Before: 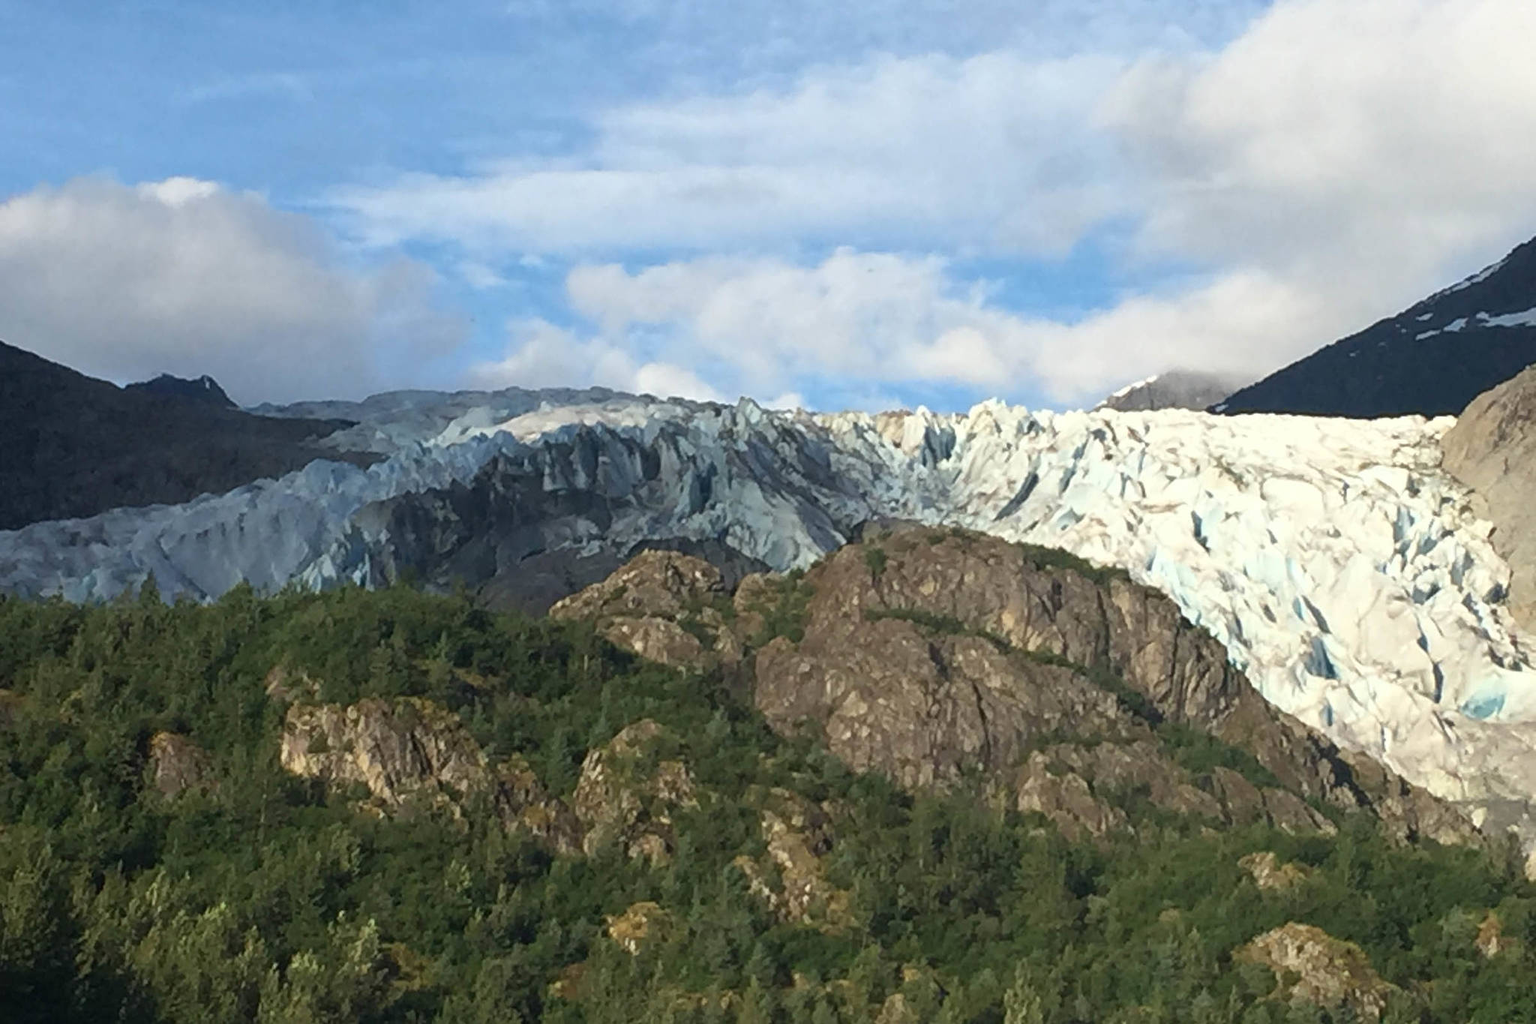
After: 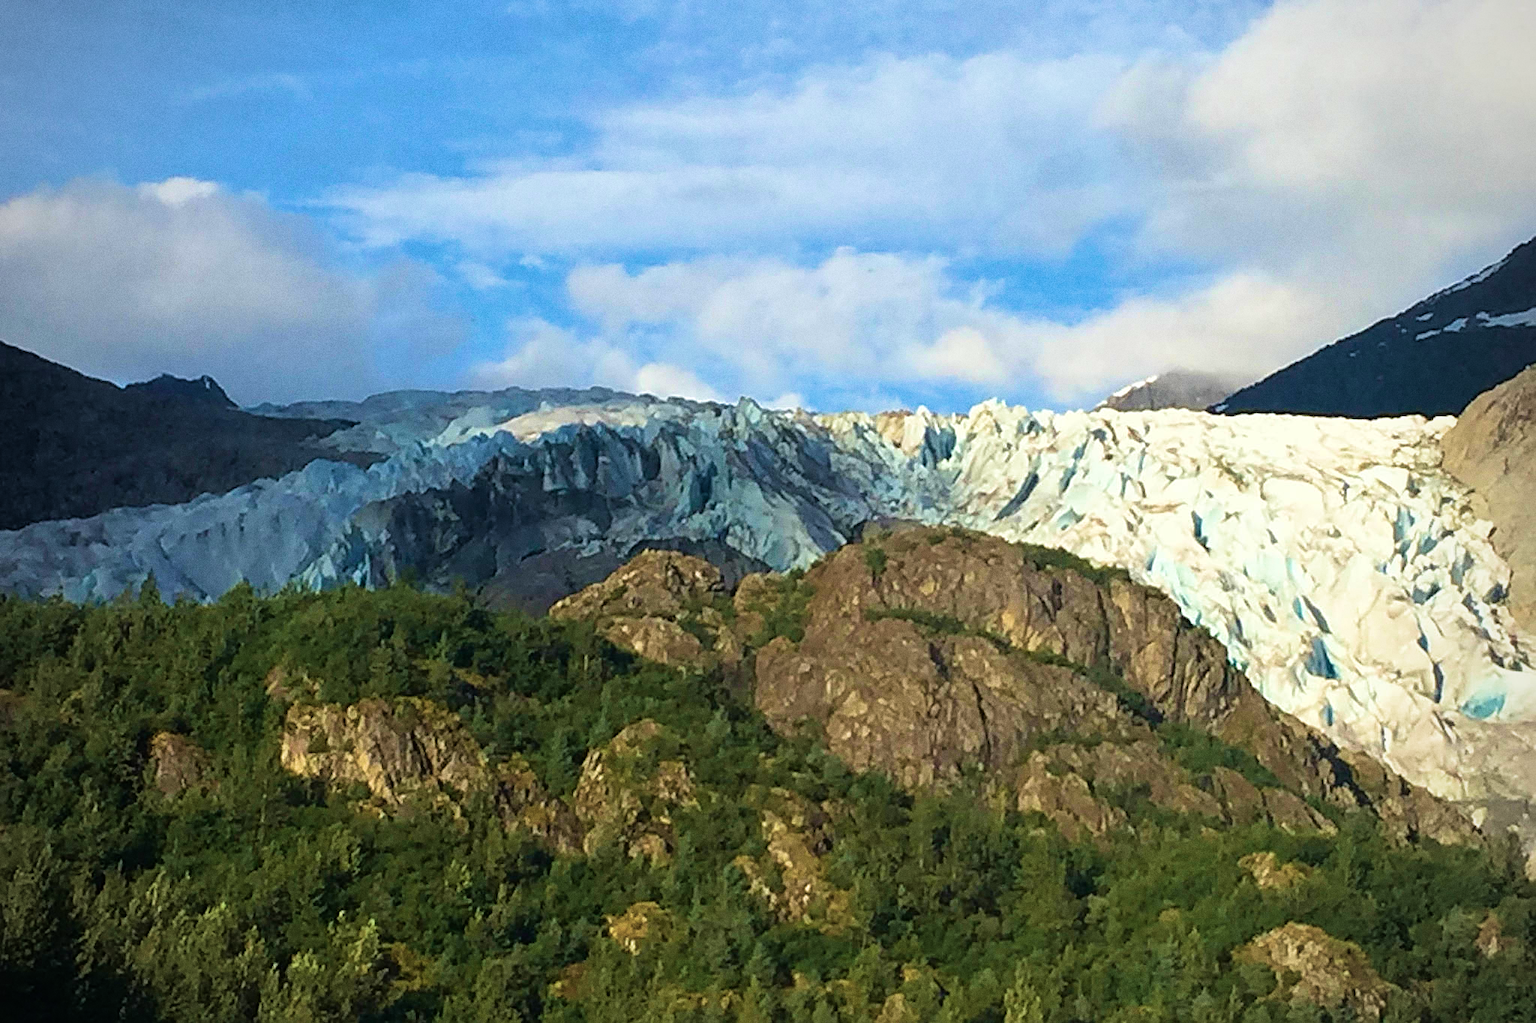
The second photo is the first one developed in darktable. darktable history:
rgb curve: curves: ch0 [(0, 0) (0.136, 0.078) (0.262, 0.245) (0.414, 0.42) (1, 1)], compensate middle gray true, preserve colors basic power
velvia: strength 75%
vignetting: fall-off radius 63.6%
sharpen: on, module defaults
grain: coarseness 0.09 ISO
